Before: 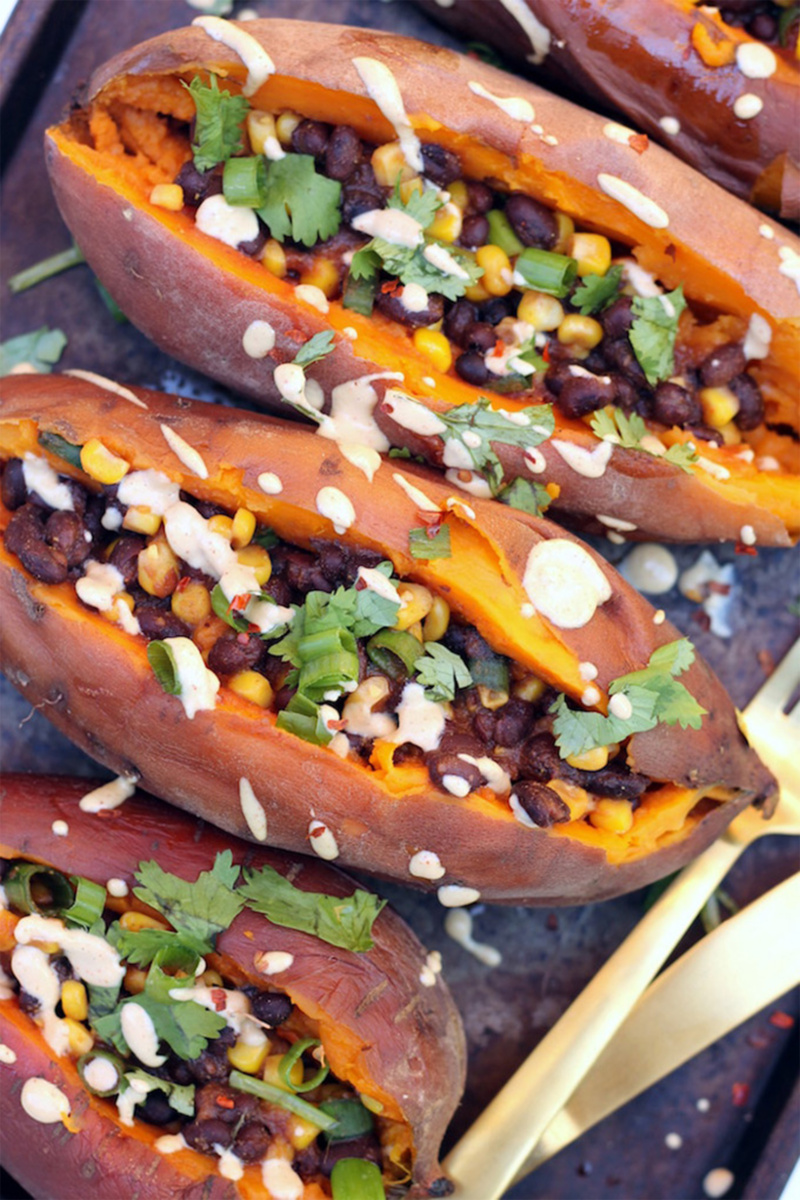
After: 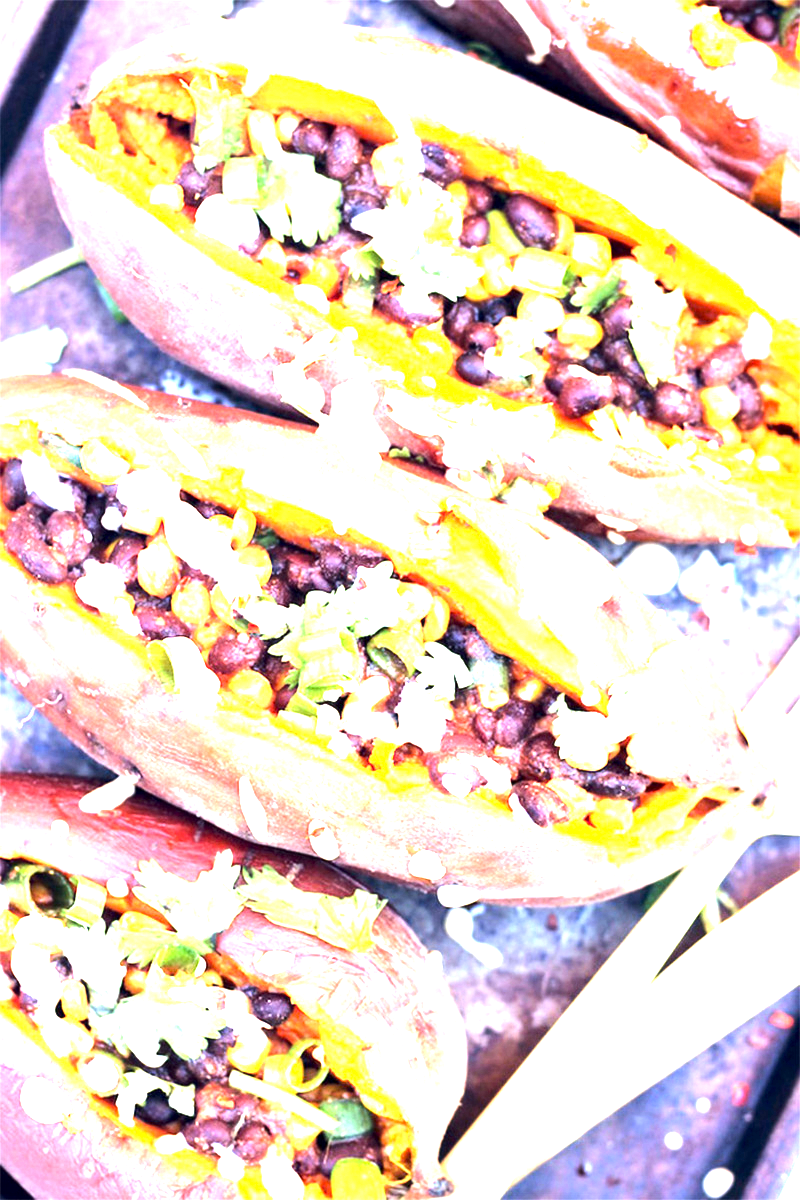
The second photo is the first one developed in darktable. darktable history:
exposure: black level correction 0.001, exposure 2.607 EV, compensate exposure bias true, compensate highlight preservation false
tone equalizer: -8 EV -0.75 EV, -7 EV -0.7 EV, -6 EV -0.6 EV, -5 EV -0.4 EV, -3 EV 0.4 EV, -2 EV 0.6 EV, -1 EV 0.7 EV, +0 EV 0.75 EV, edges refinement/feathering 500, mask exposure compensation -1.57 EV, preserve details no
white balance: red 0.983, blue 1.036
